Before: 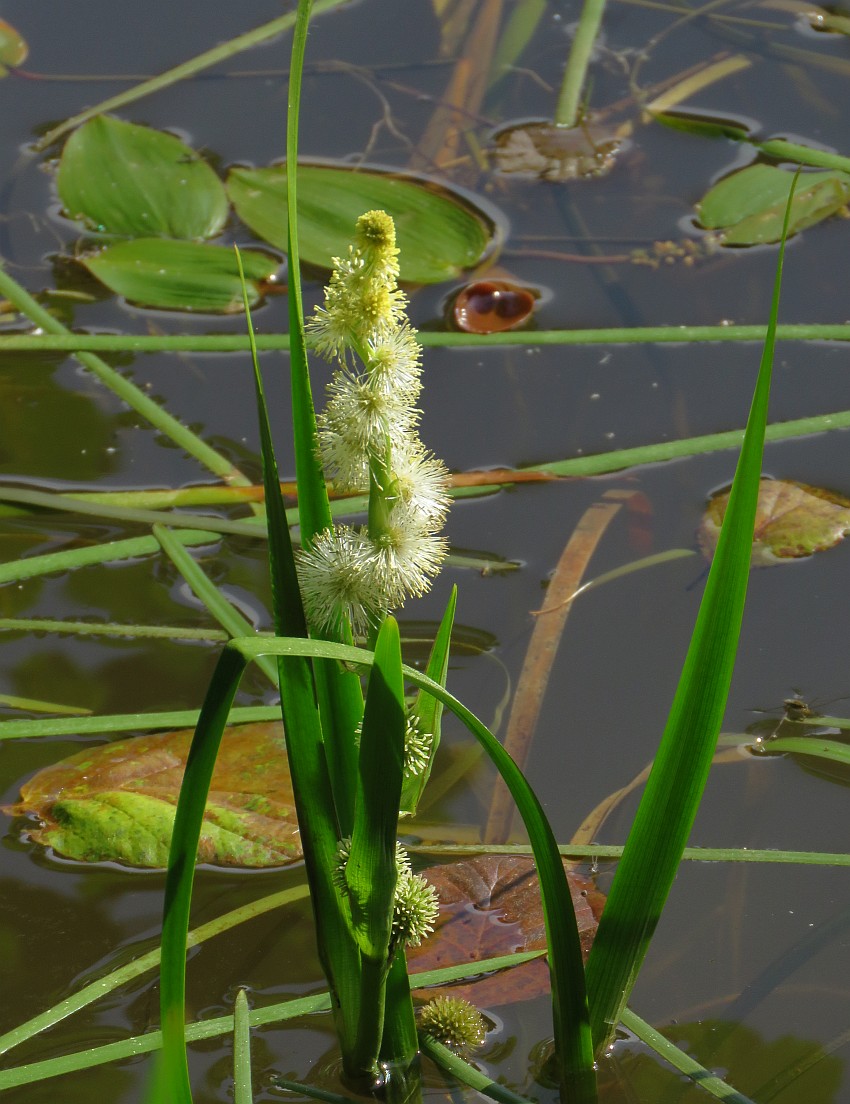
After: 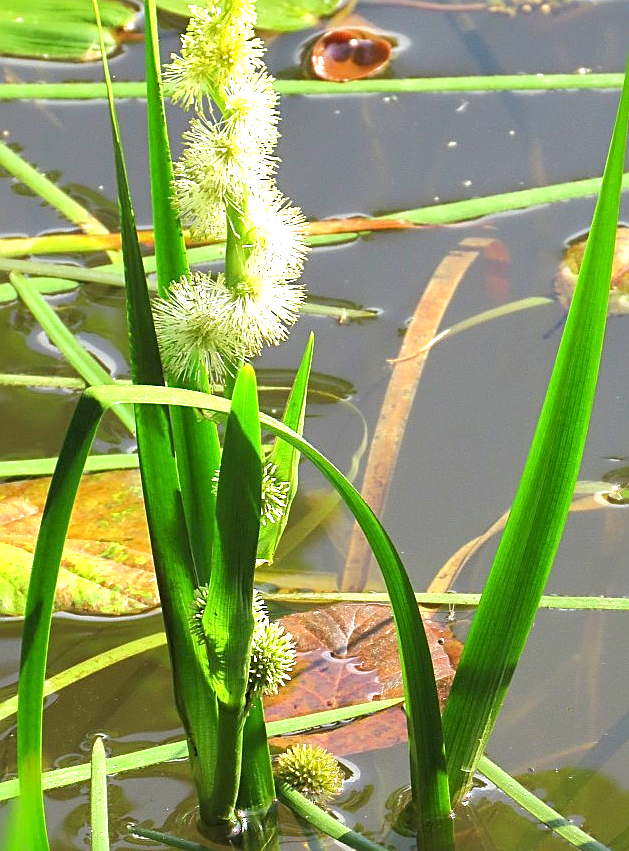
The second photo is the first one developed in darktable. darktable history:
sharpen: on, module defaults
crop: left 16.871%, top 22.857%, right 9.116%
exposure: black level correction 0.001, exposure 1.822 EV, compensate exposure bias true, compensate highlight preservation false
